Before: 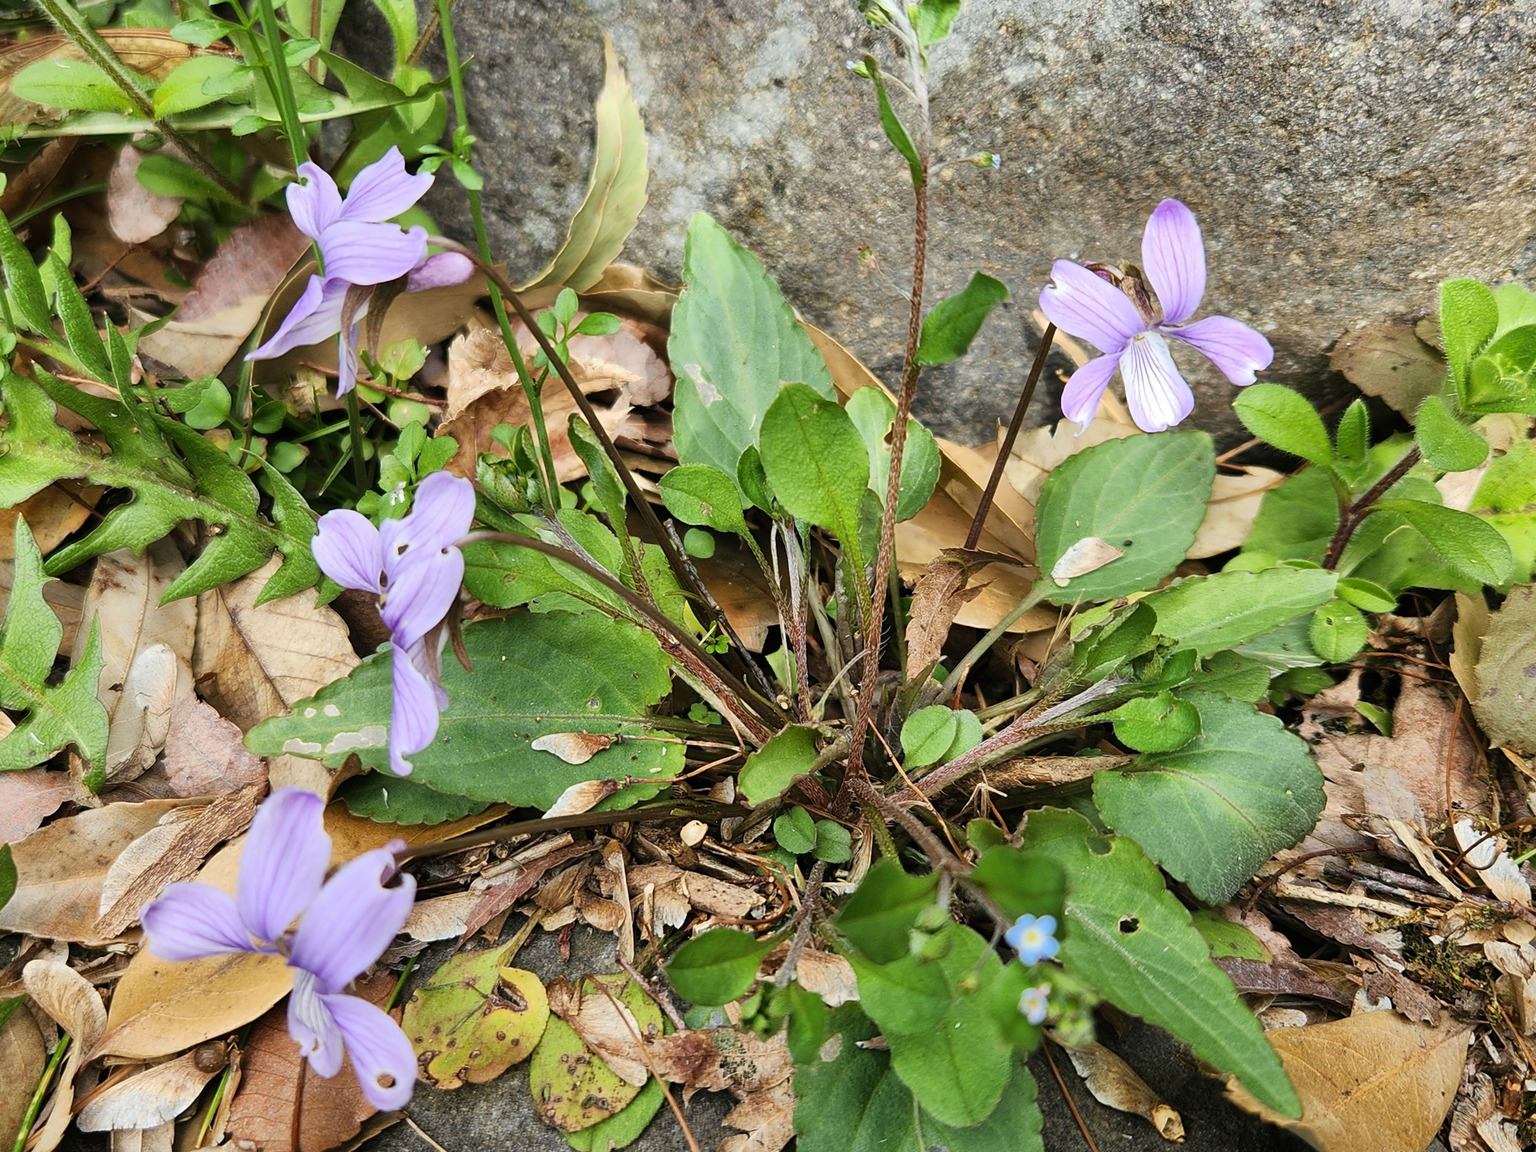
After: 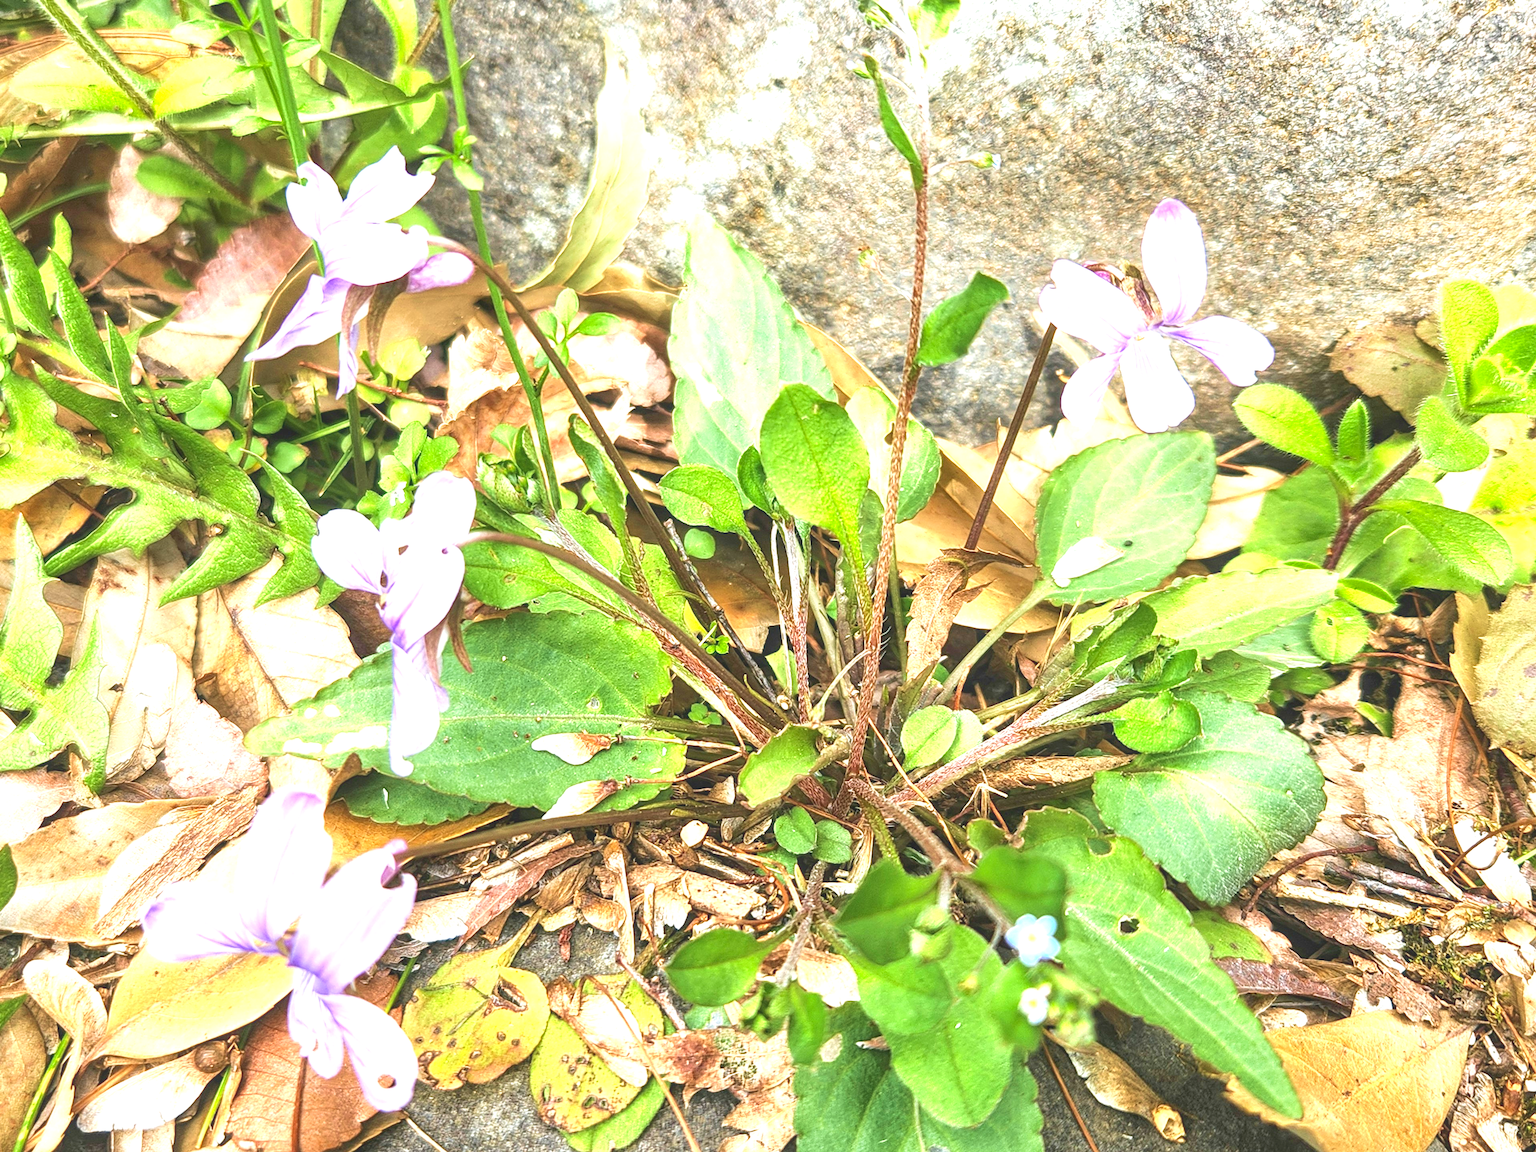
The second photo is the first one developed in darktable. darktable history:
local contrast: on, module defaults
tone curve: curves: ch0 [(0, 0.172) (1, 0.91)], color space Lab, independent channels, preserve colors none
velvia: on, module defaults
exposure: black level correction 0, exposure 1.741 EV, compensate highlight preservation false
